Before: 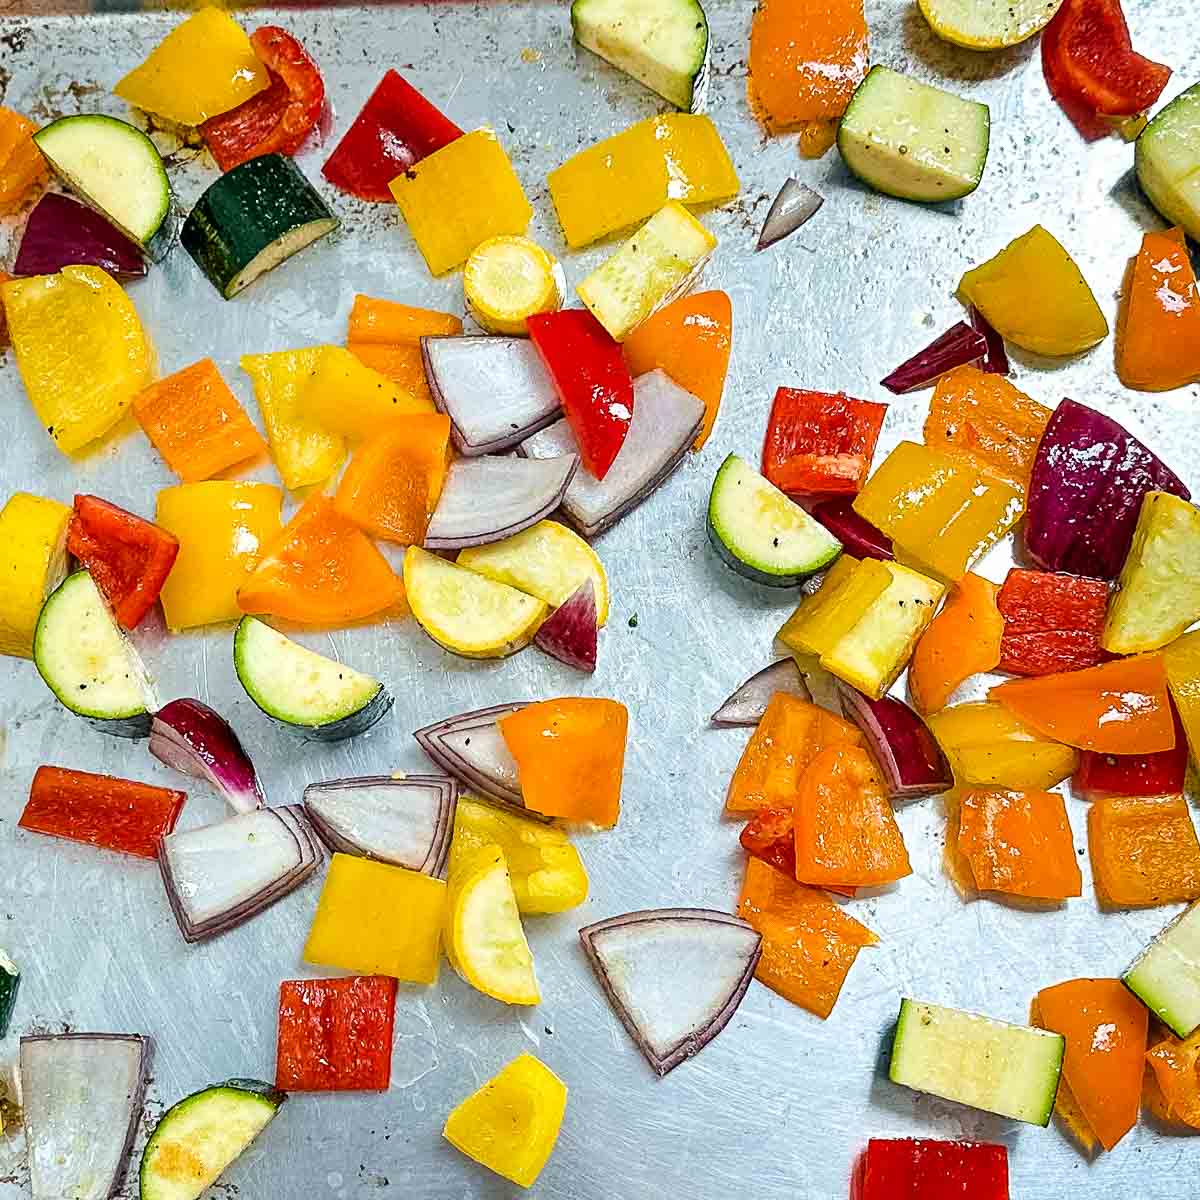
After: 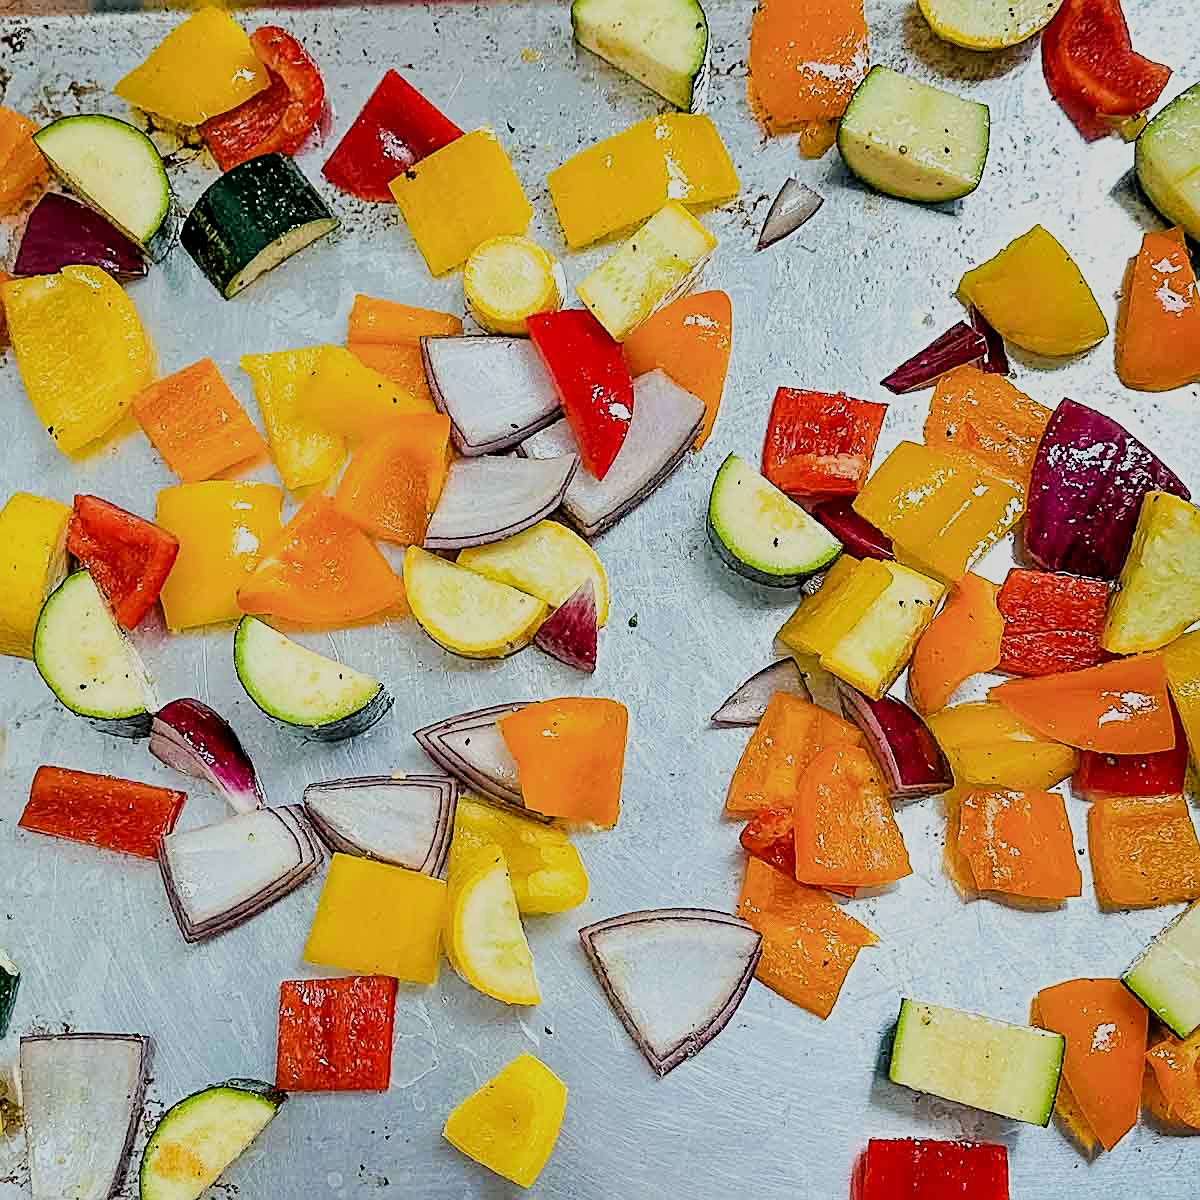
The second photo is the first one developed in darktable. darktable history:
filmic rgb: black relative exposure -7.7 EV, white relative exposure 4.39 EV, hardness 3.76, latitude 37.33%, contrast 0.967, highlights saturation mix 9.37%, shadows ↔ highlights balance 4.52%
sharpen: on, module defaults
